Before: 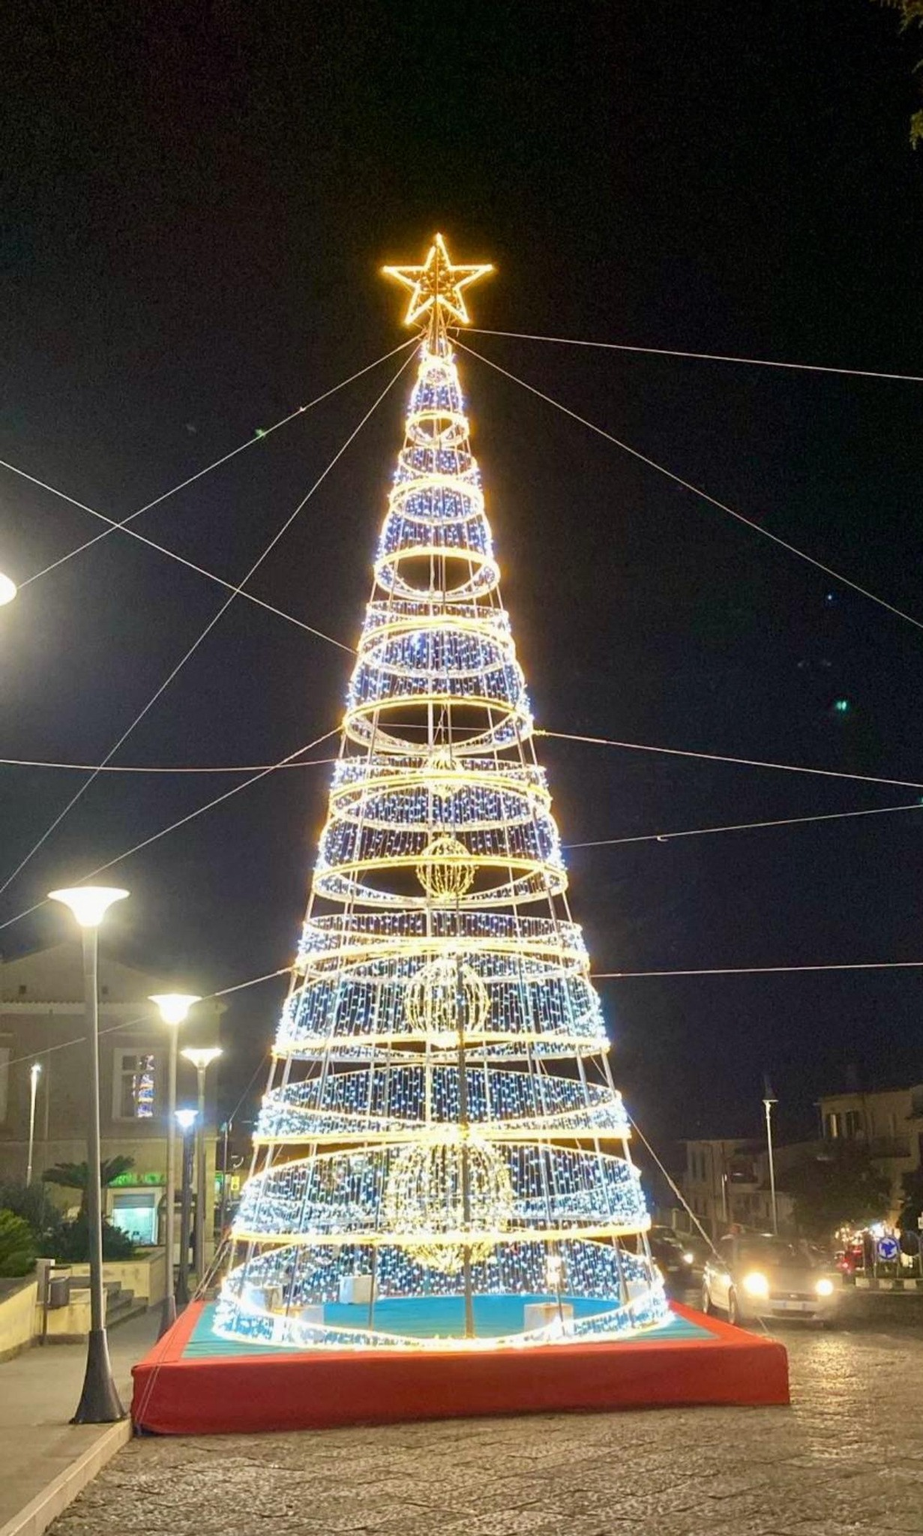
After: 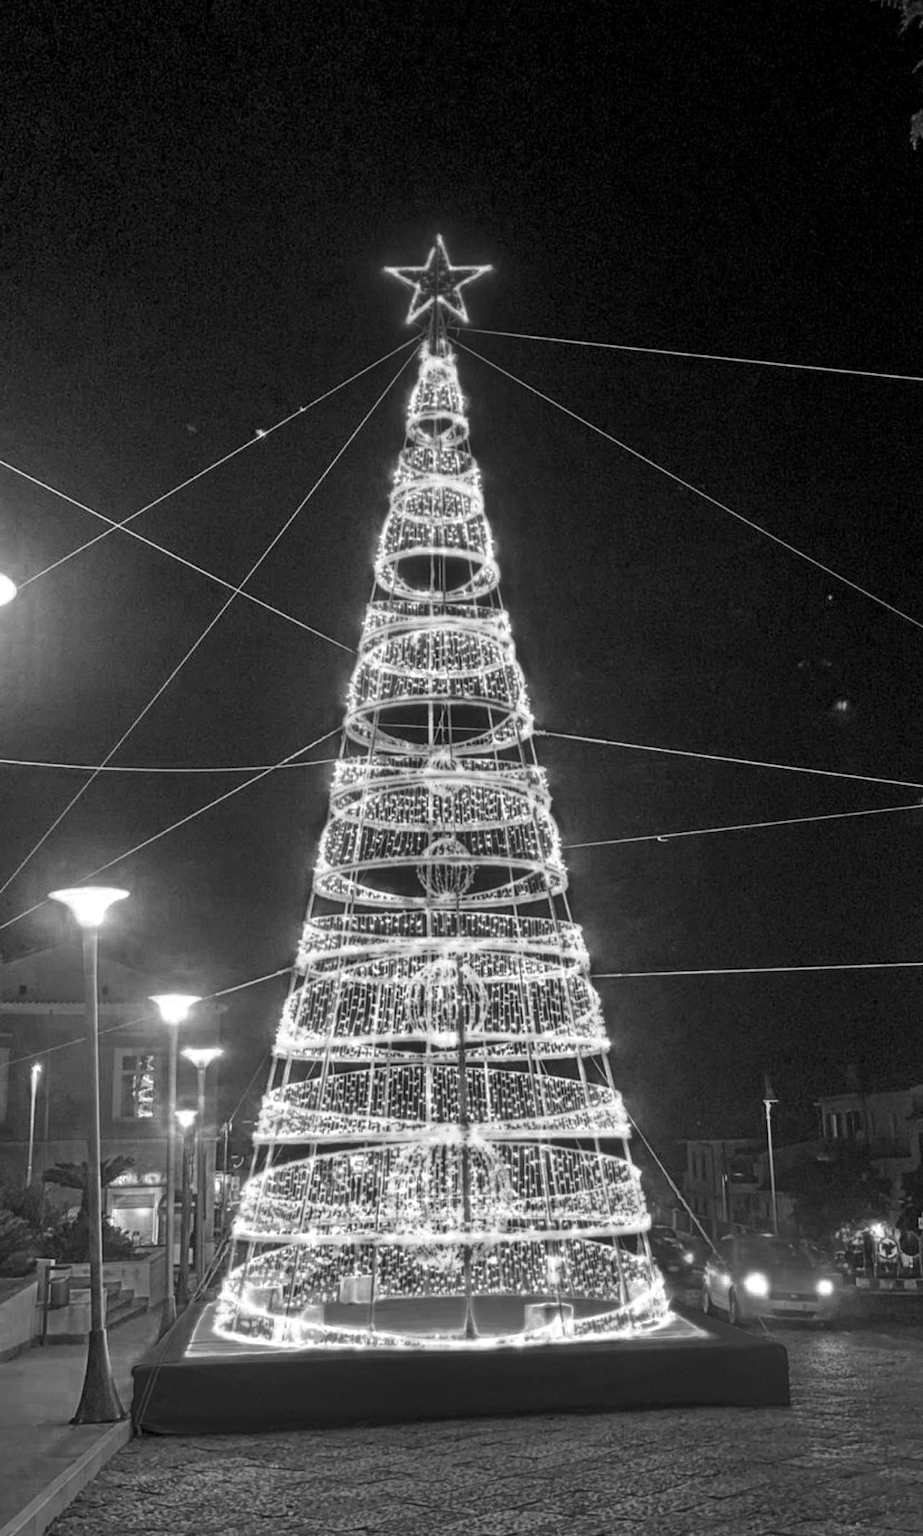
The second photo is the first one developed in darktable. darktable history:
local contrast: detail 130%
color balance rgb: linear chroma grading › global chroma 15%, perceptual saturation grading › global saturation 30%
color zones: curves: ch0 [(0.002, 0.429) (0.121, 0.212) (0.198, 0.113) (0.276, 0.344) (0.331, 0.541) (0.41, 0.56) (0.482, 0.289) (0.619, 0.227) (0.721, 0.18) (0.821, 0.435) (0.928, 0.555) (1, 0.587)]; ch1 [(0, 0) (0.143, 0) (0.286, 0) (0.429, 0) (0.571, 0) (0.714, 0) (0.857, 0)]
